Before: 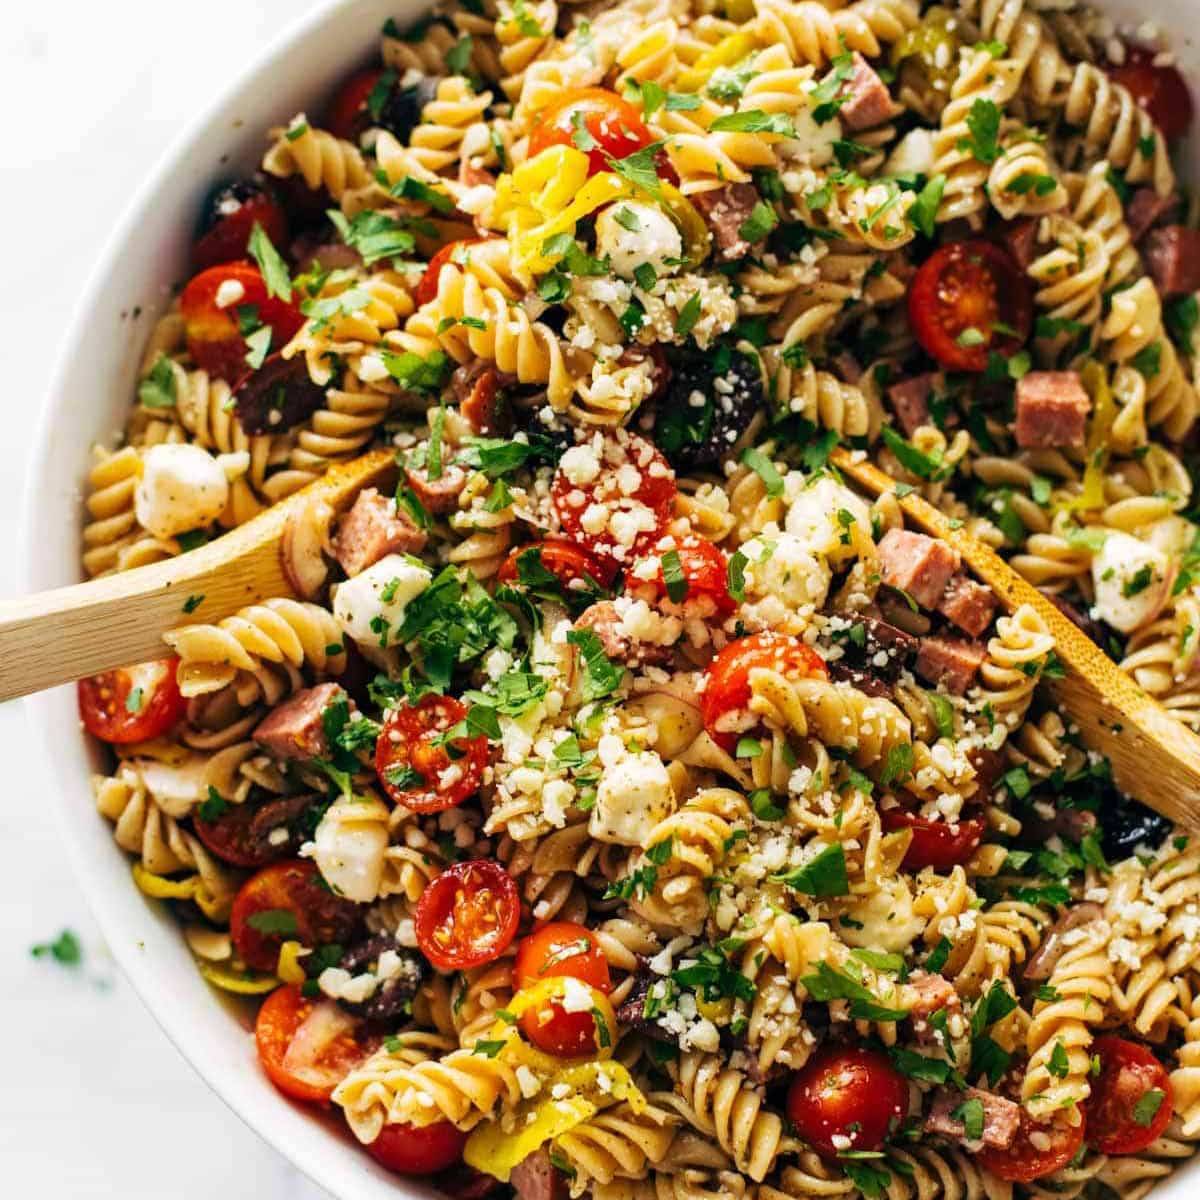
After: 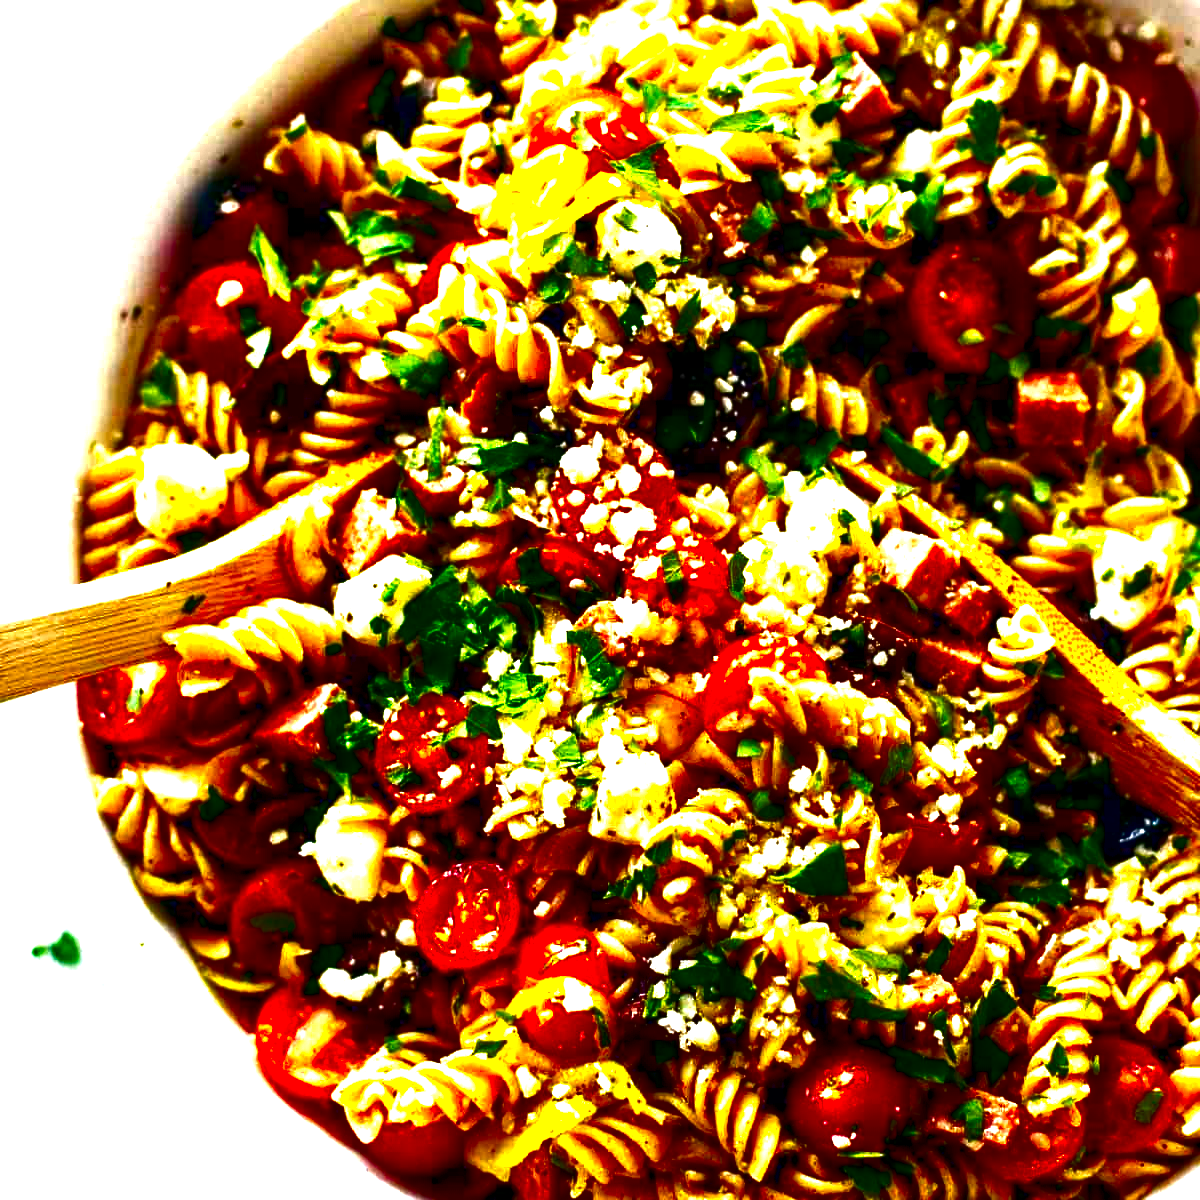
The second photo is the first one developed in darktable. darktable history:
exposure: exposure 1.089 EV, compensate highlight preservation false
local contrast: highlights 100%, shadows 100%, detail 120%, midtone range 0.2
contrast brightness saturation: brightness -1, saturation 1
